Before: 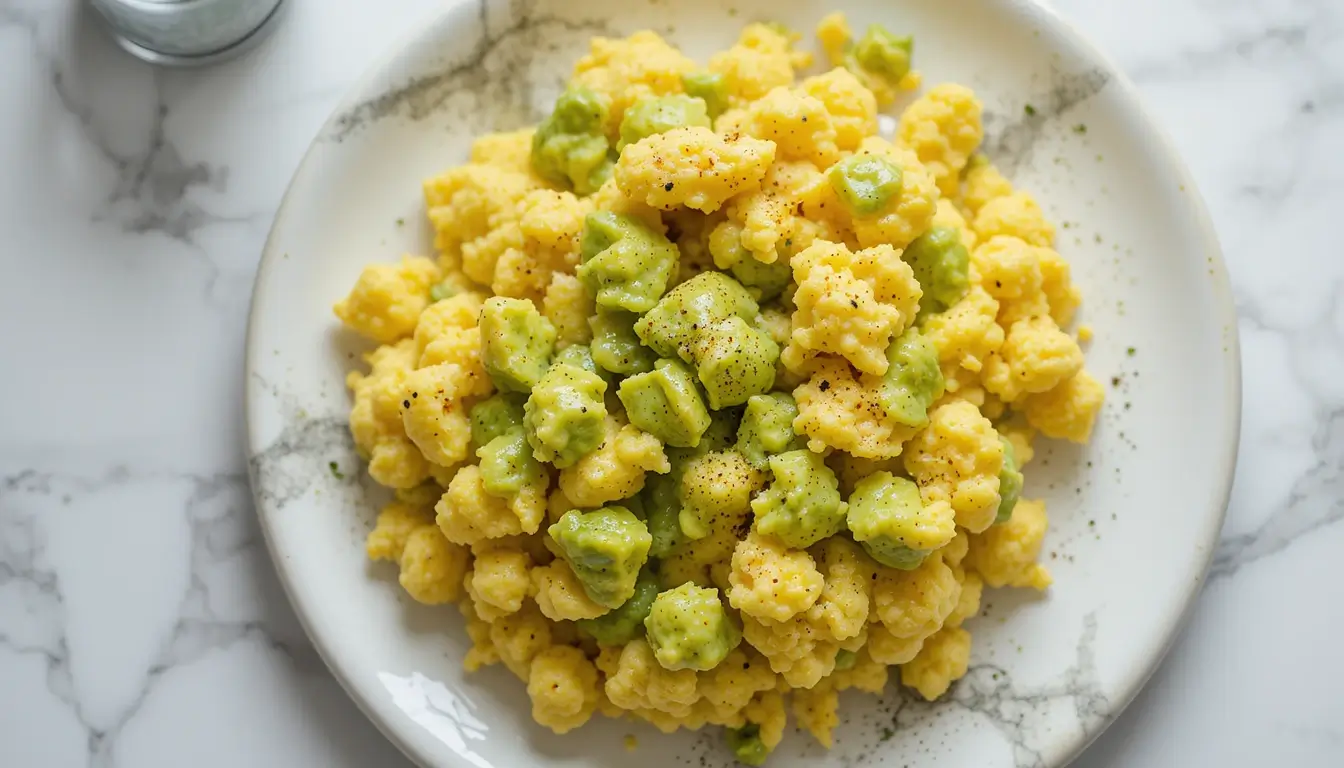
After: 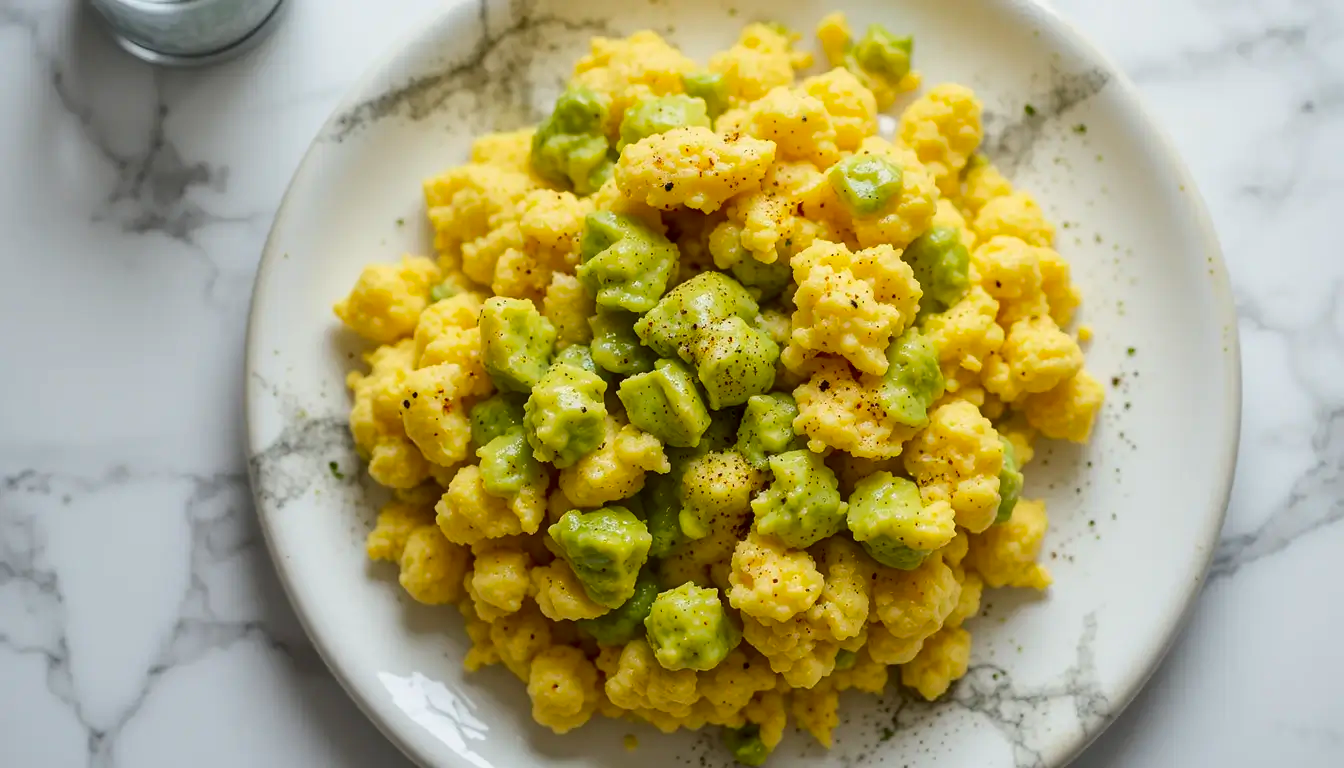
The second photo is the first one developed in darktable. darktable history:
contrast brightness saturation: contrast 0.12, brightness -0.12, saturation 0.2
